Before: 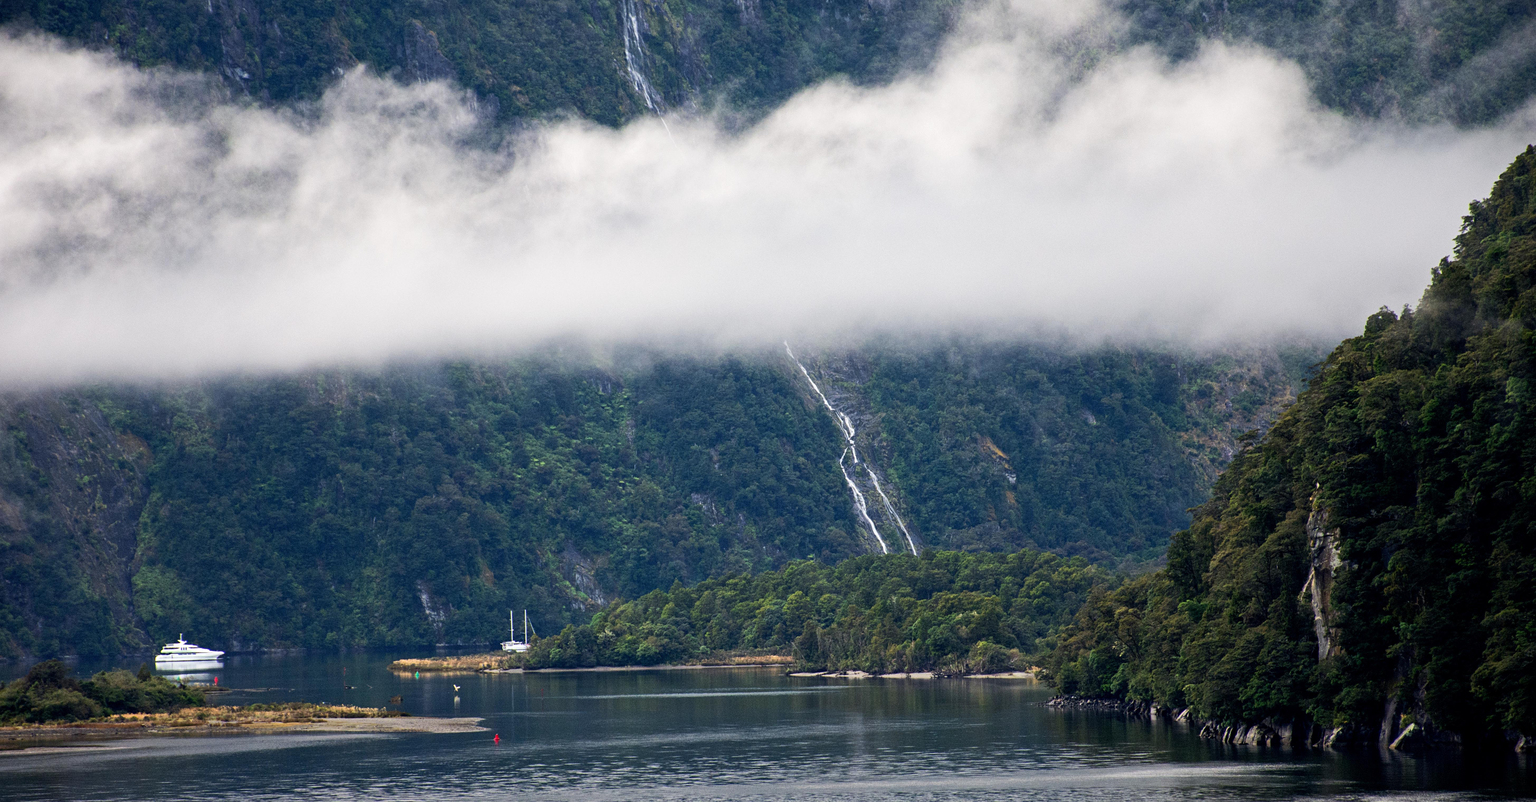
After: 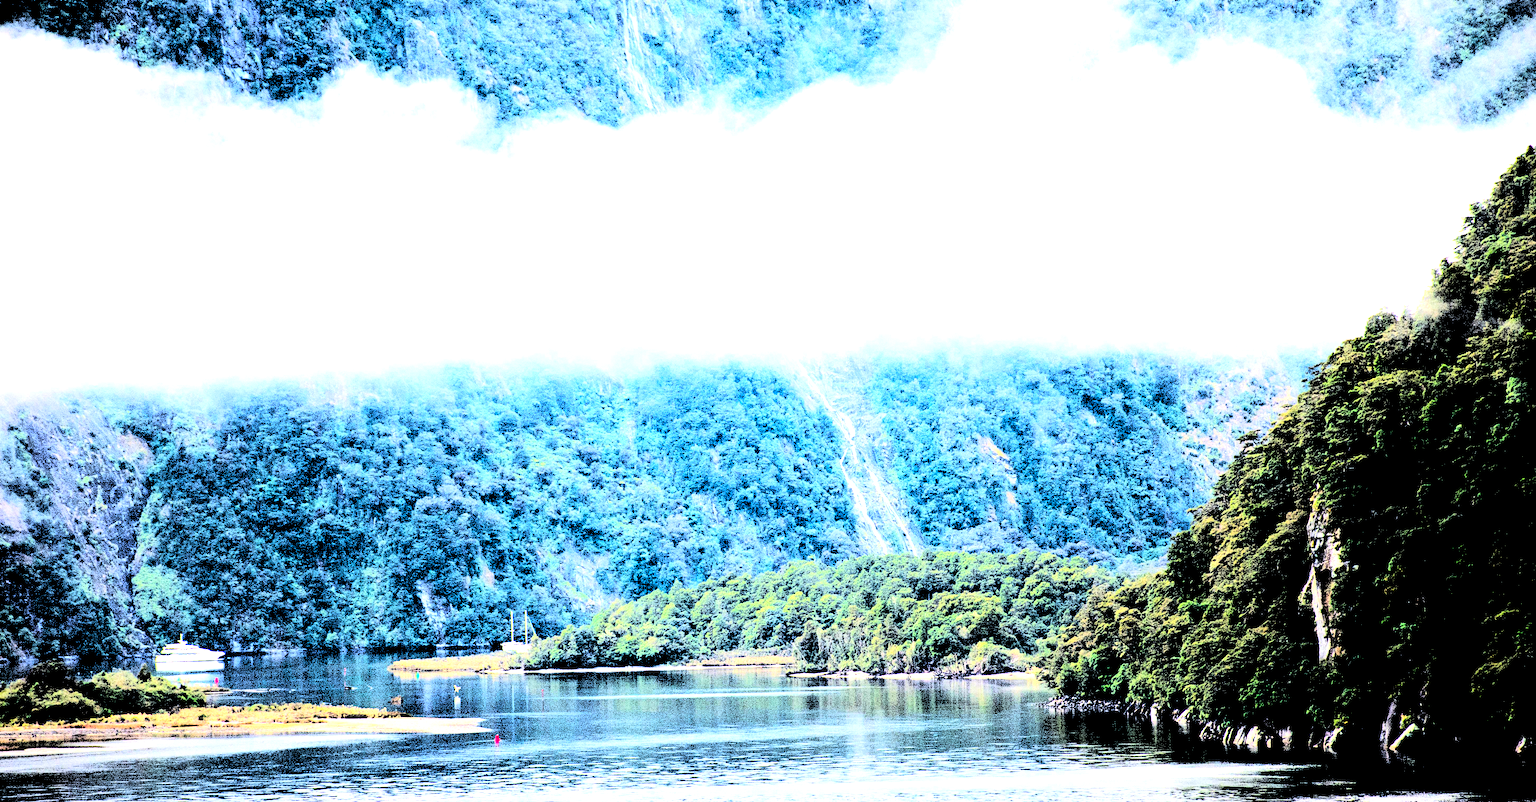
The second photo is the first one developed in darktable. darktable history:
levels: levels [0.246, 0.246, 0.506]
exposure: exposure 0.2 EV, compensate highlight preservation false
